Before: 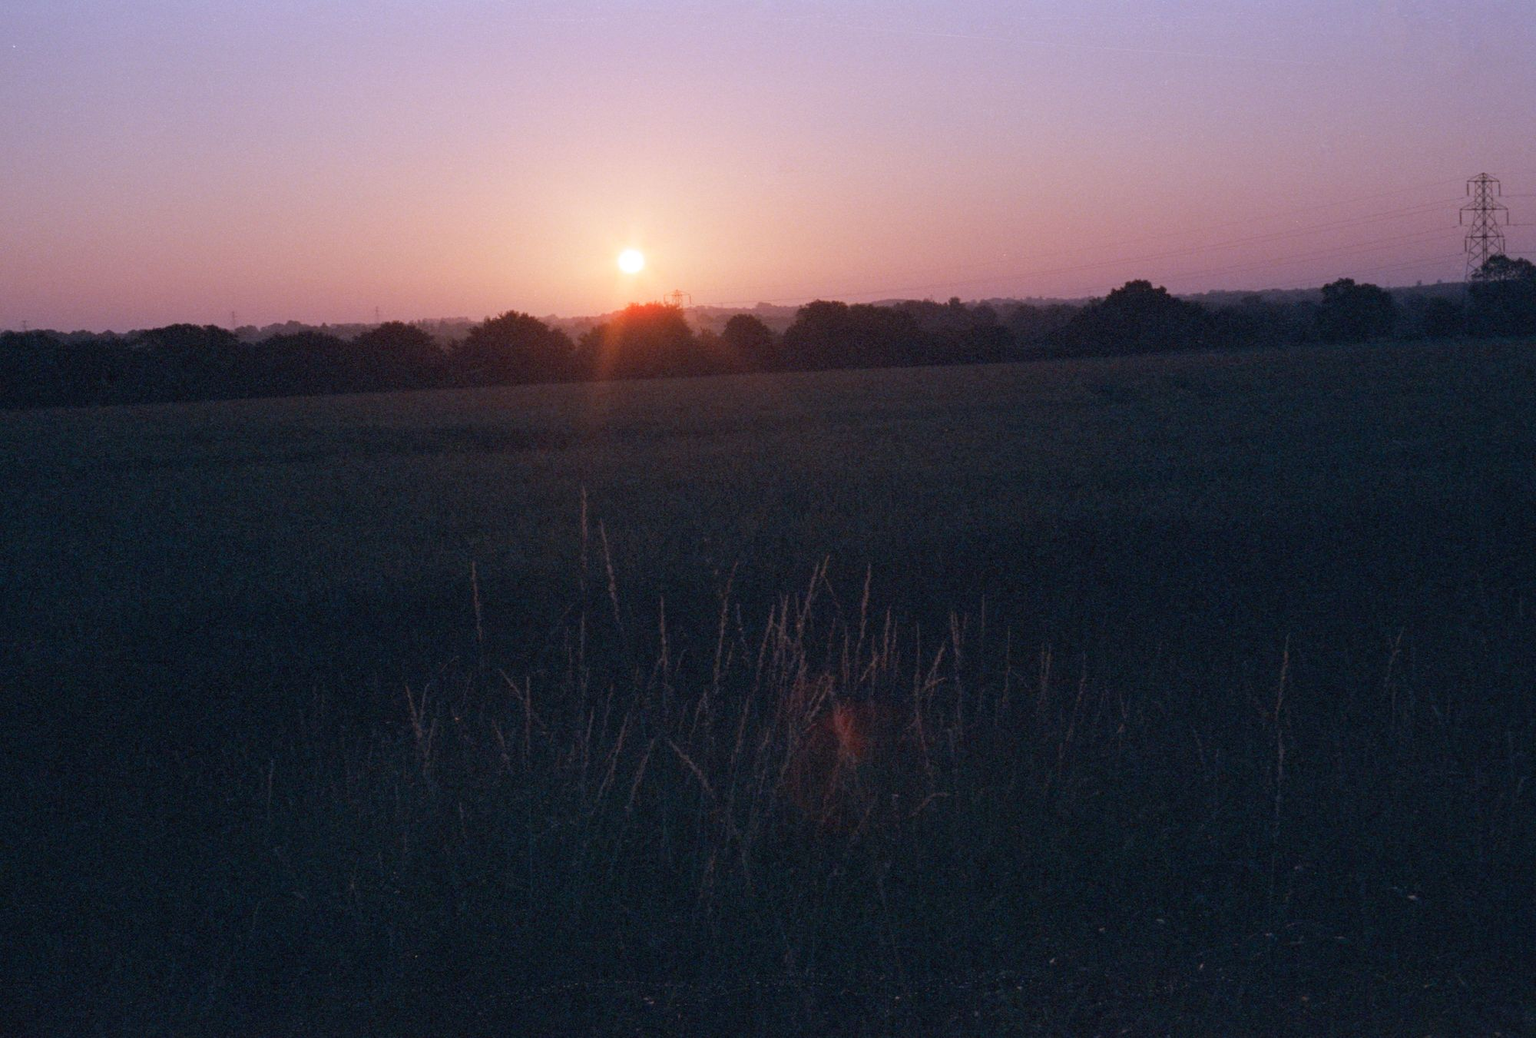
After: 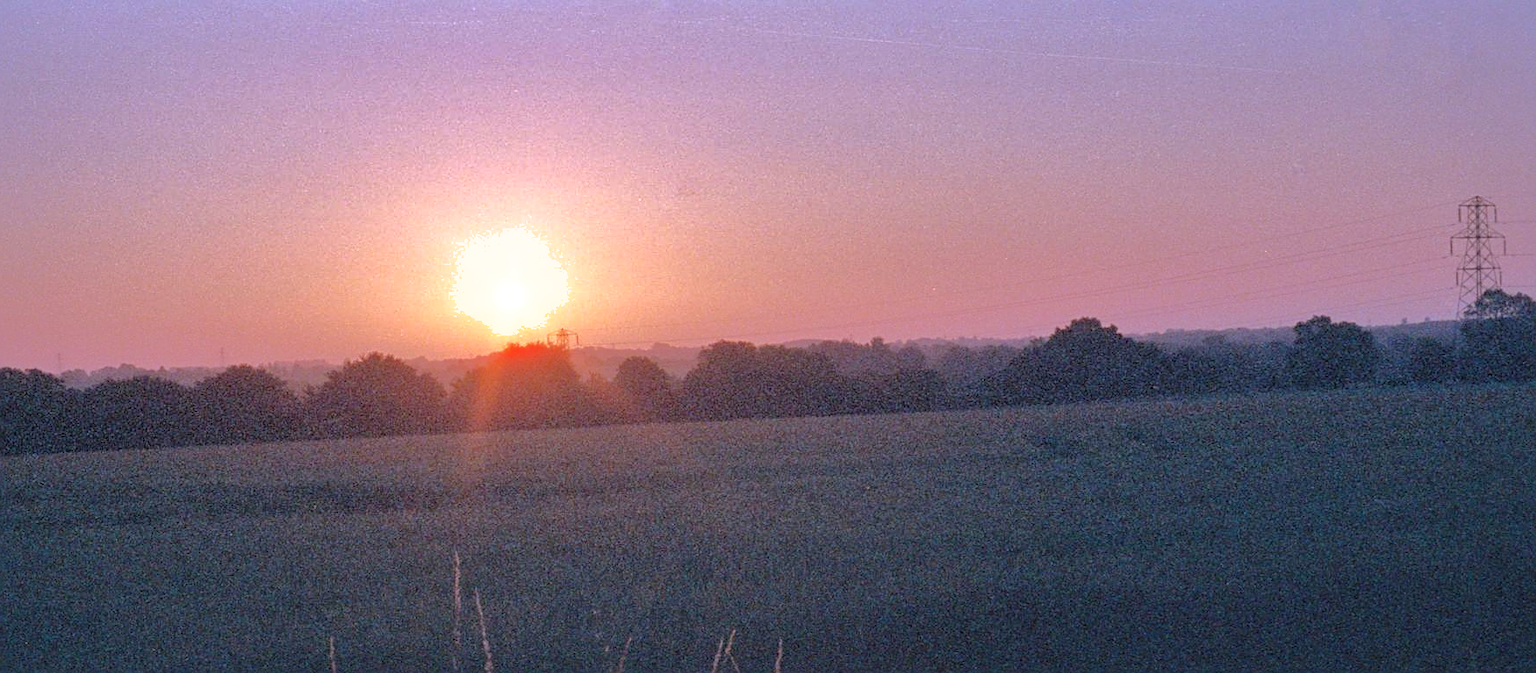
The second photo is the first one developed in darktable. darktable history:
exposure: black level correction 0, exposure 0.5 EV, compensate highlight preservation false
shadows and highlights: shadows 25, highlights -70
sharpen: on, module defaults
tone equalizer: -7 EV 0.15 EV, -6 EV 0.6 EV, -5 EV 1.15 EV, -4 EV 1.33 EV, -3 EV 1.15 EV, -2 EV 0.6 EV, -1 EV 0.15 EV, mask exposure compensation -0.5 EV
crop and rotate: left 11.812%, bottom 42.776%
